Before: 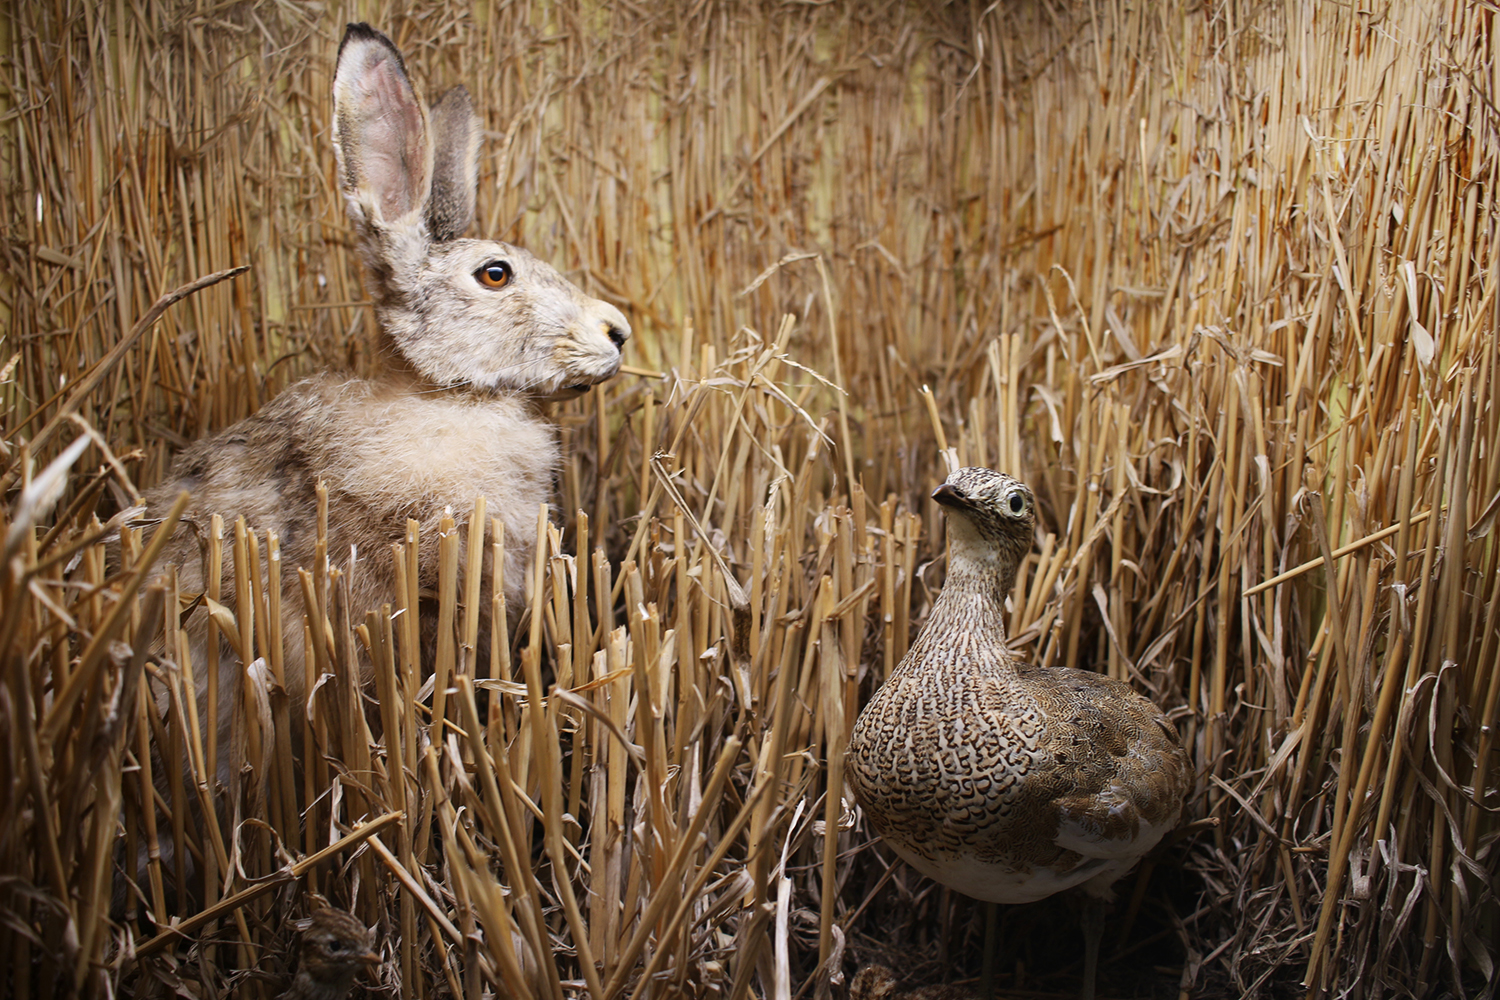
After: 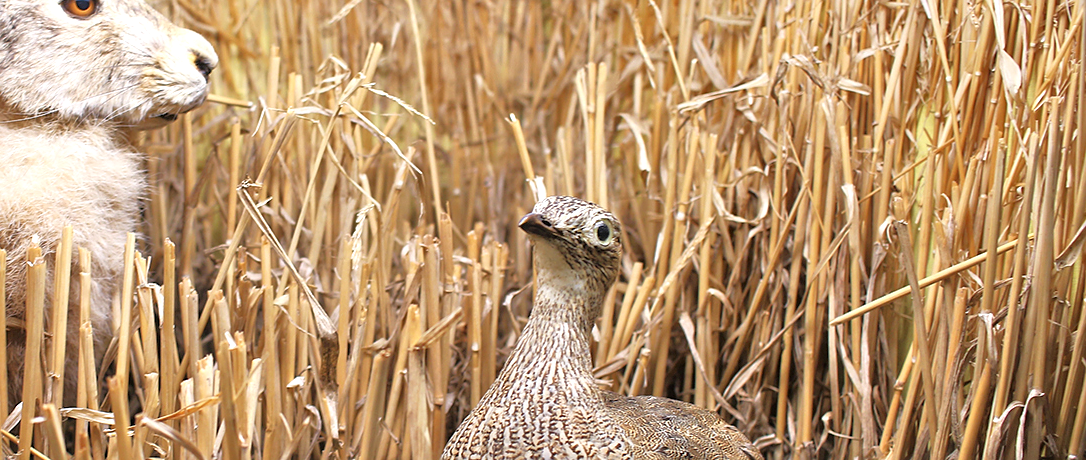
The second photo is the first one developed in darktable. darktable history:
exposure: black level correction 0, exposure 0.499 EV, compensate highlight preservation false
crop and rotate: left 27.542%, top 27.173%, bottom 26.746%
tone equalizer: -7 EV 0.151 EV, -6 EV 0.573 EV, -5 EV 1.16 EV, -4 EV 1.31 EV, -3 EV 1.17 EV, -2 EV 0.6 EV, -1 EV 0.15 EV, mask exposure compensation -0.506 EV
sharpen: radius 1.021
